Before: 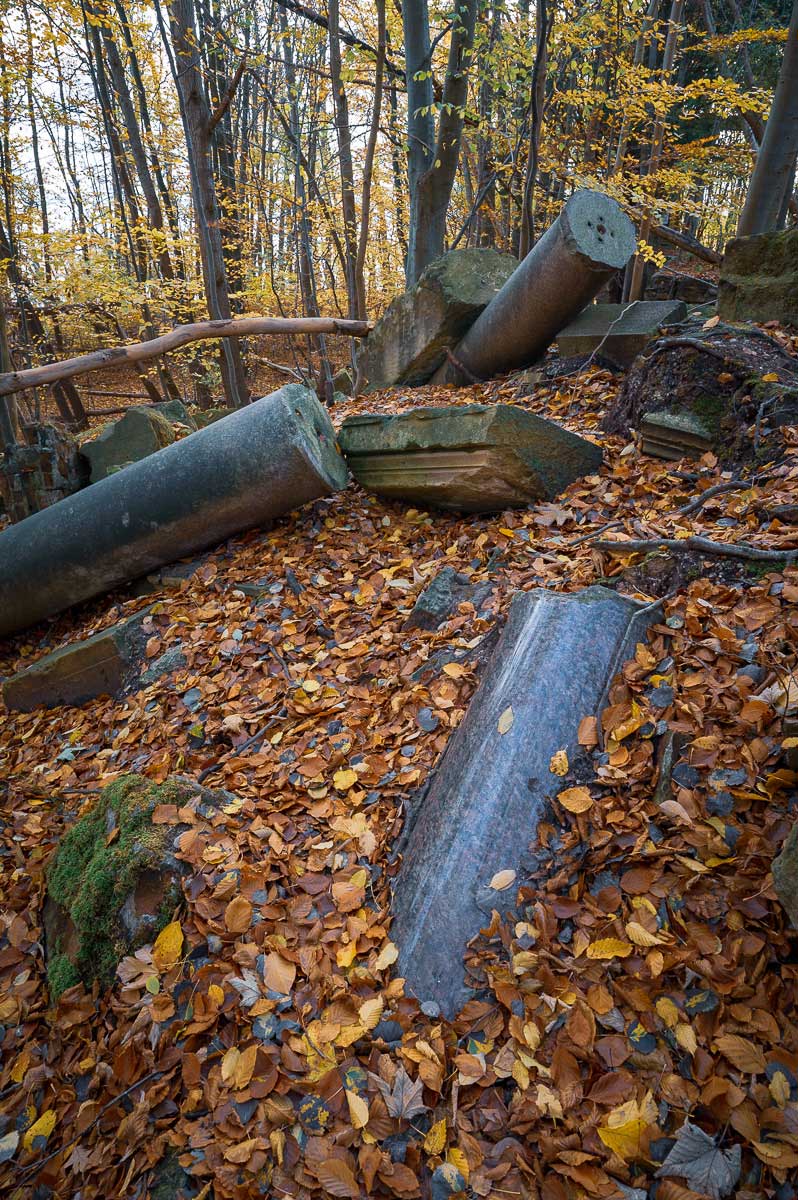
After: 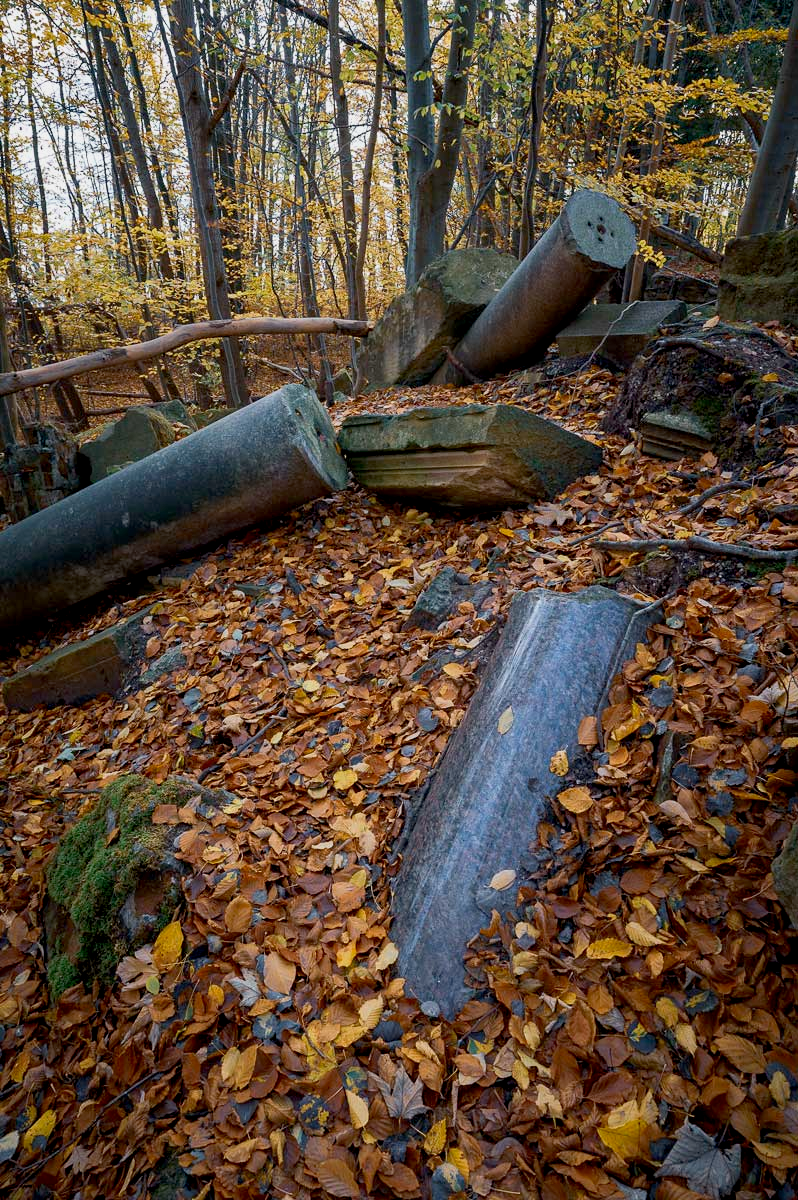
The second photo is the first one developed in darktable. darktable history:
exposure: black level correction 0.009, exposure -0.167 EV, compensate highlight preservation false
